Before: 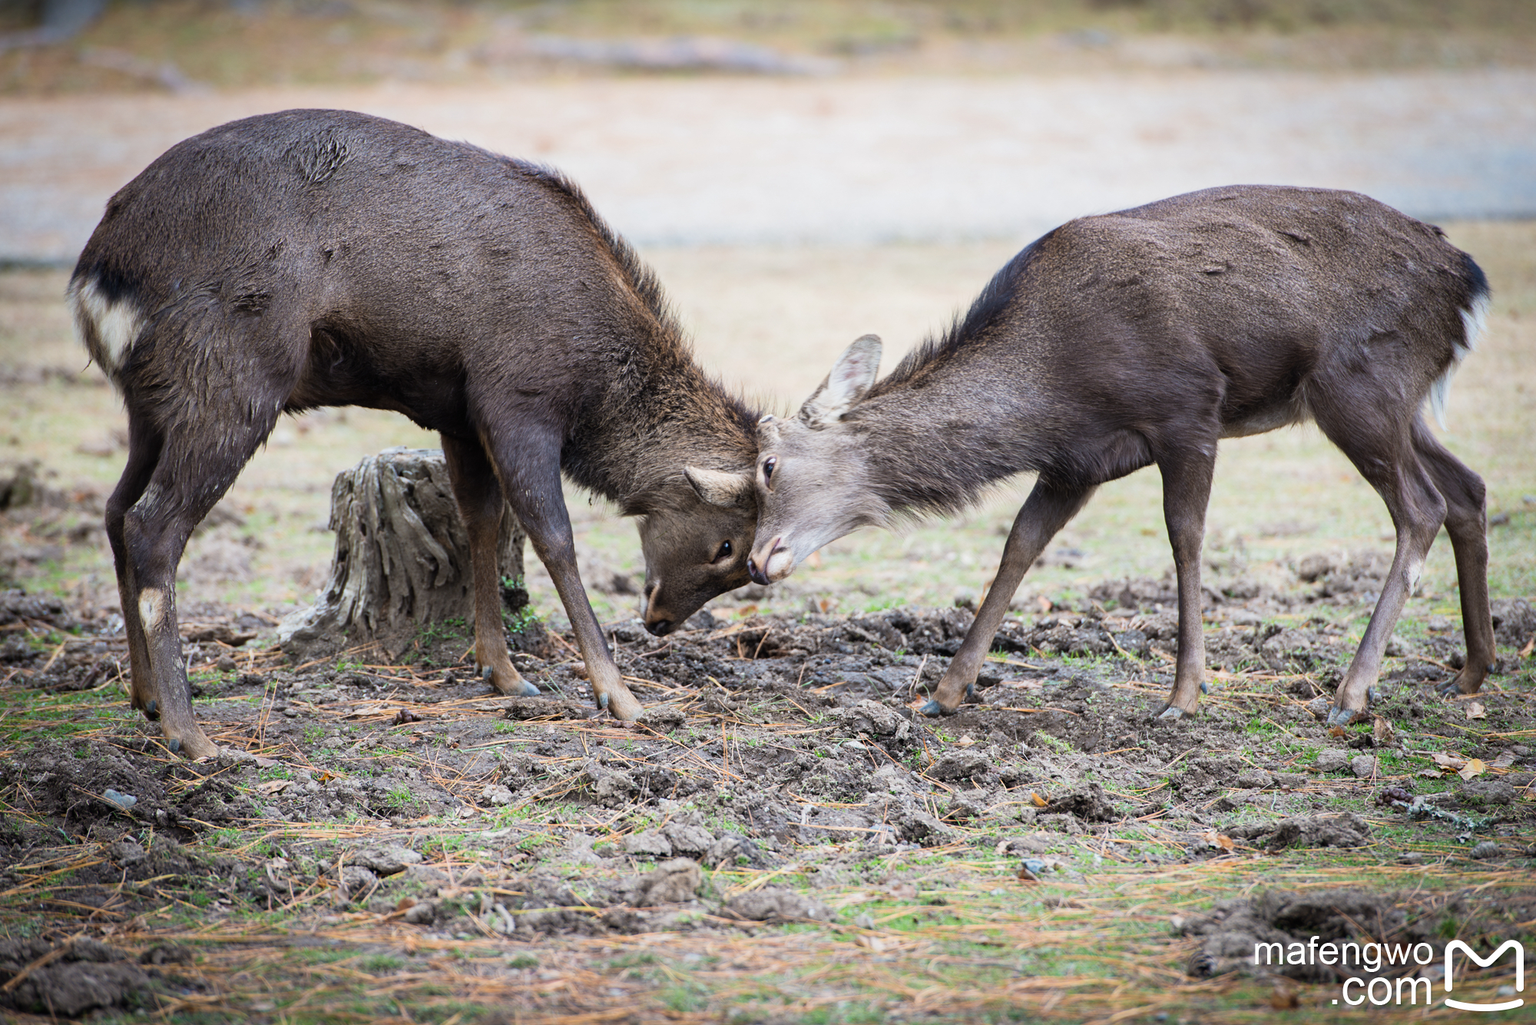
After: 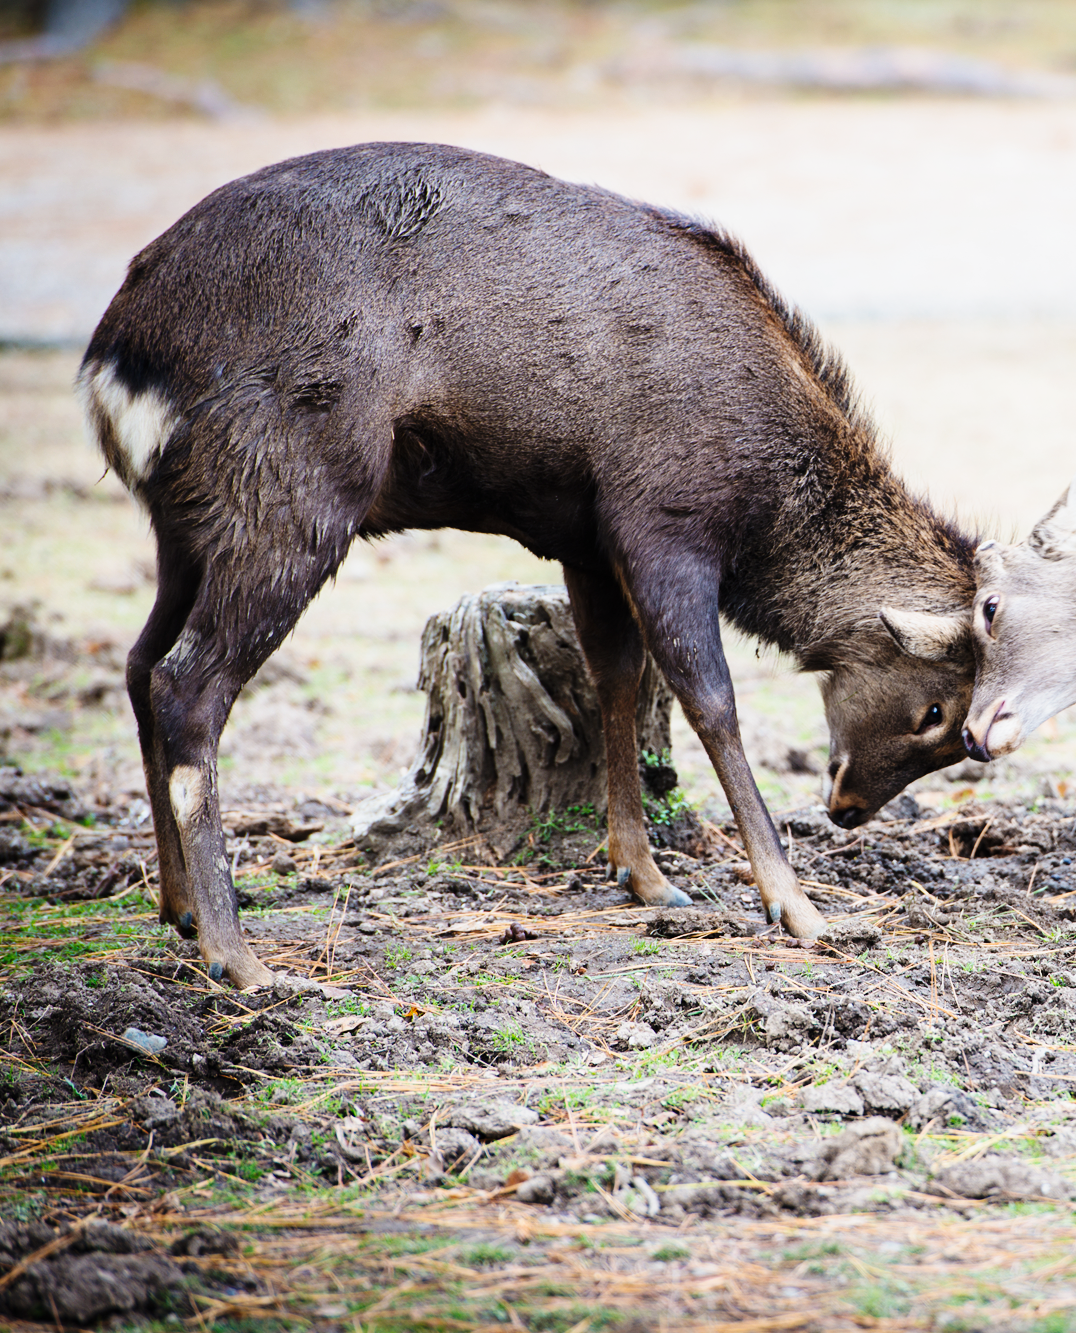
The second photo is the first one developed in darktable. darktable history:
crop: left 0.587%, right 45.588%, bottom 0.086%
base curve: curves: ch0 [(0, 0) (0.036, 0.025) (0.121, 0.166) (0.206, 0.329) (0.605, 0.79) (1, 1)], preserve colors none
